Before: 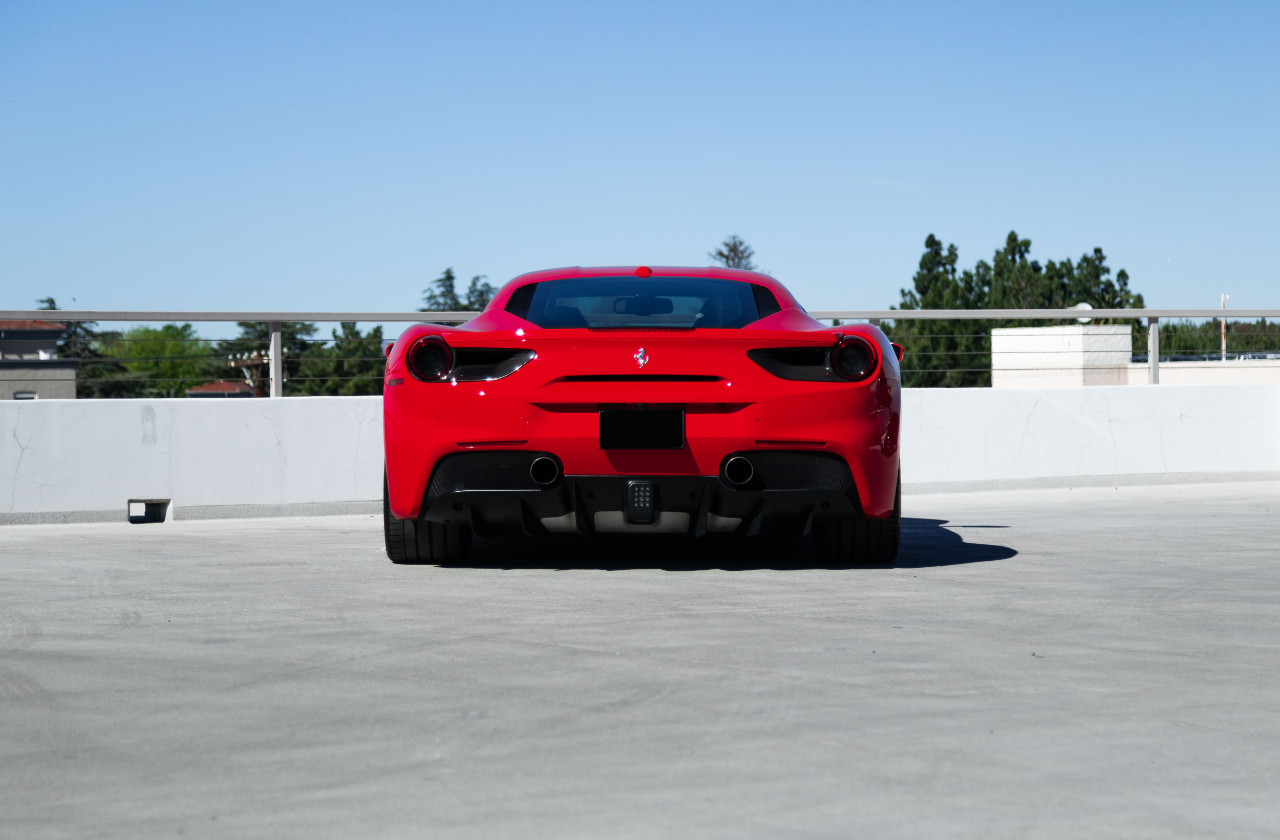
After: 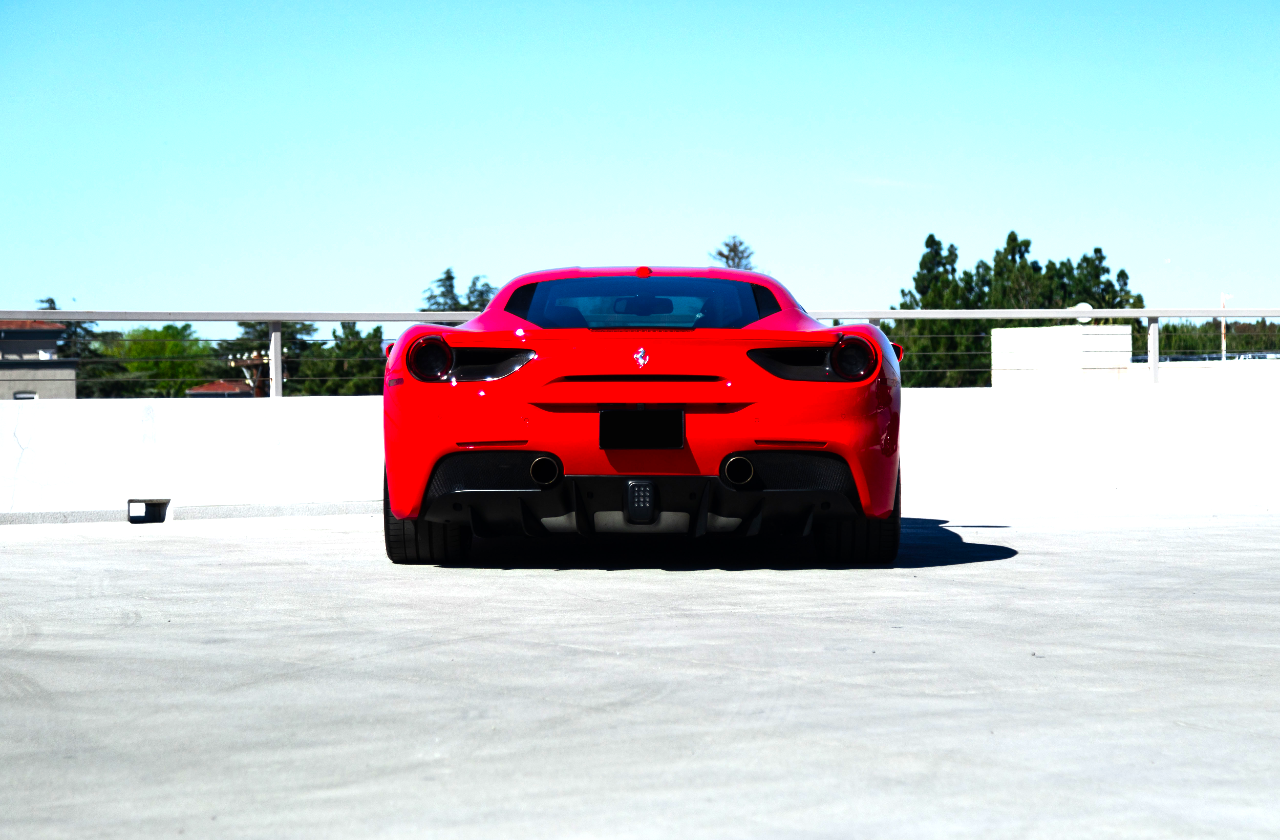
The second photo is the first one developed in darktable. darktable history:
levels: levels [0, 0.43, 0.859]
tone equalizer: -8 EV -0.417 EV, -7 EV -0.389 EV, -6 EV -0.333 EV, -5 EV -0.222 EV, -3 EV 0.222 EV, -2 EV 0.333 EV, -1 EV 0.389 EV, +0 EV 0.417 EV, edges refinement/feathering 500, mask exposure compensation -1.57 EV, preserve details no
contrast brightness saturation: contrast 0.09, saturation 0.28
